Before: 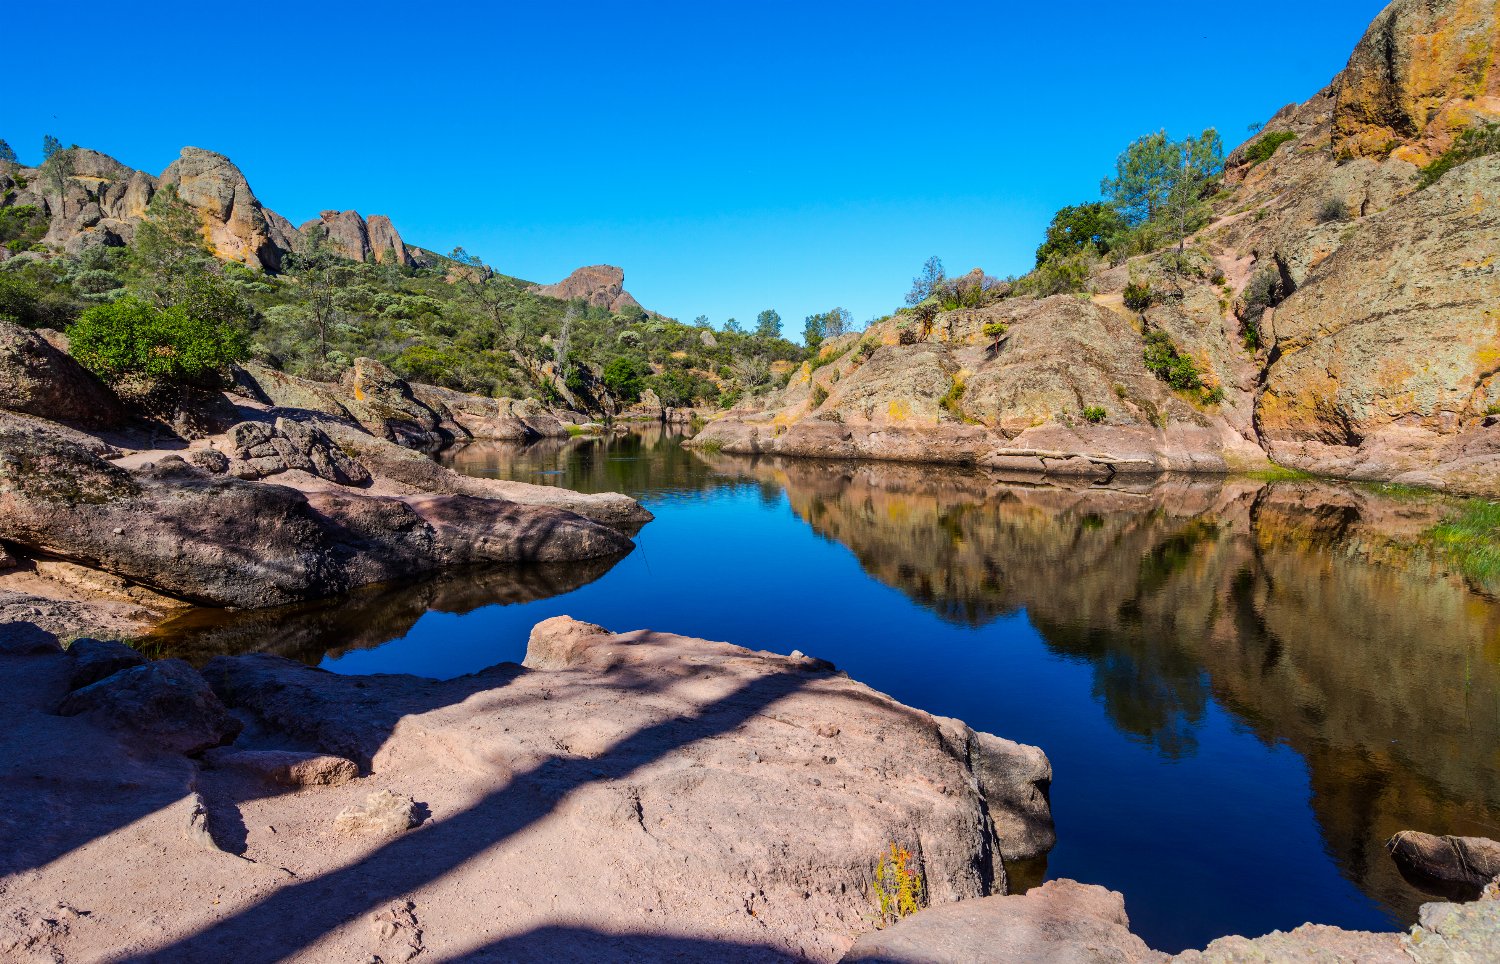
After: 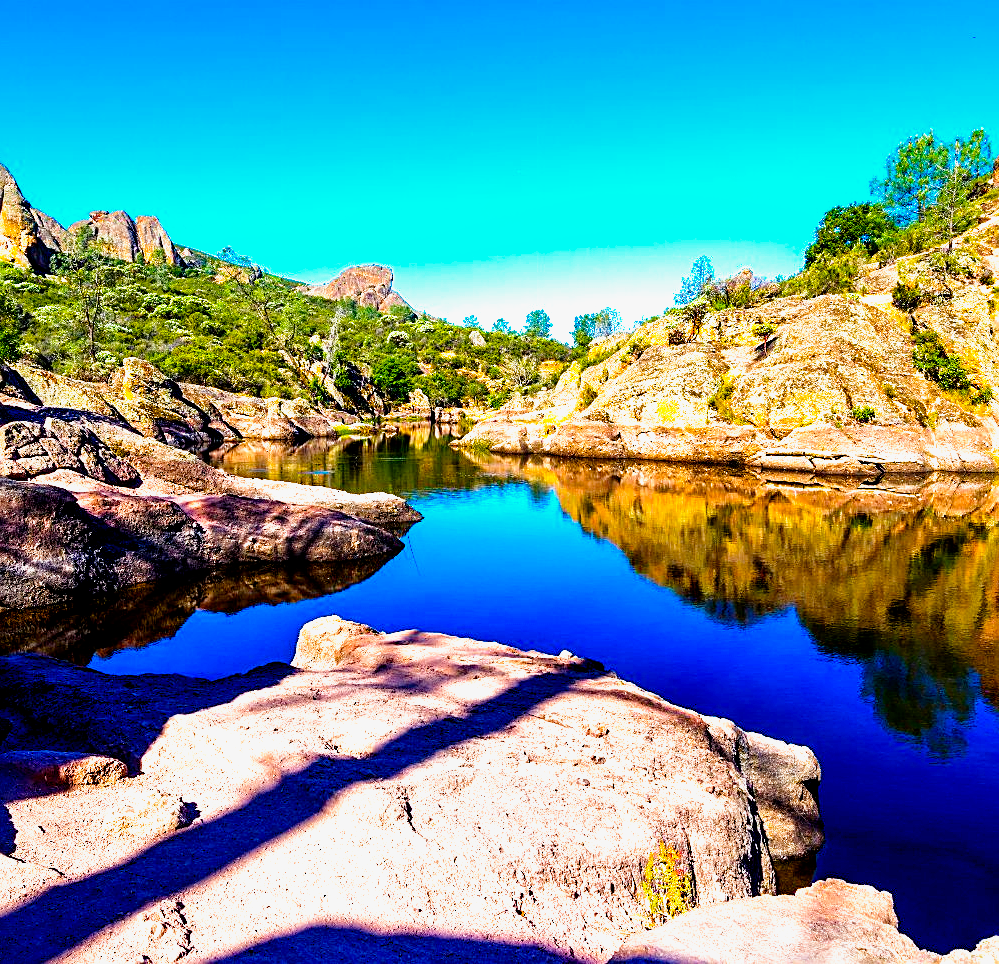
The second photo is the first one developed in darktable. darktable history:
color balance rgb: shadows lift › chroma 2.012%, shadows lift › hue 247.84°, global offset › luminance -0.284%, global offset › hue 260.85°, perceptual saturation grading › global saturation 37.012%, perceptual saturation grading › shadows 35.985%, global vibrance 30.368%
shadows and highlights: shadows -20.48, white point adjustment -2.18, highlights -35.14
filmic rgb: black relative exposure -8.71 EV, white relative exposure 2.71 EV, target black luminance 0%, hardness 6.26, latitude 76.53%, contrast 1.327, shadows ↔ highlights balance -0.314%, add noise in highlights 0.001, preserve chrominance no, color science v3 (2019), use custom middle-gray values true, iterations of high-quality reconstruction 0, contrast in highlights soft
sharpen: on, module defaults
exposure: exposure 1.094 EV, compensate exposure bias true, compensate highlight preservation false
crop and rotate: left 15.402%, right 17.979%
